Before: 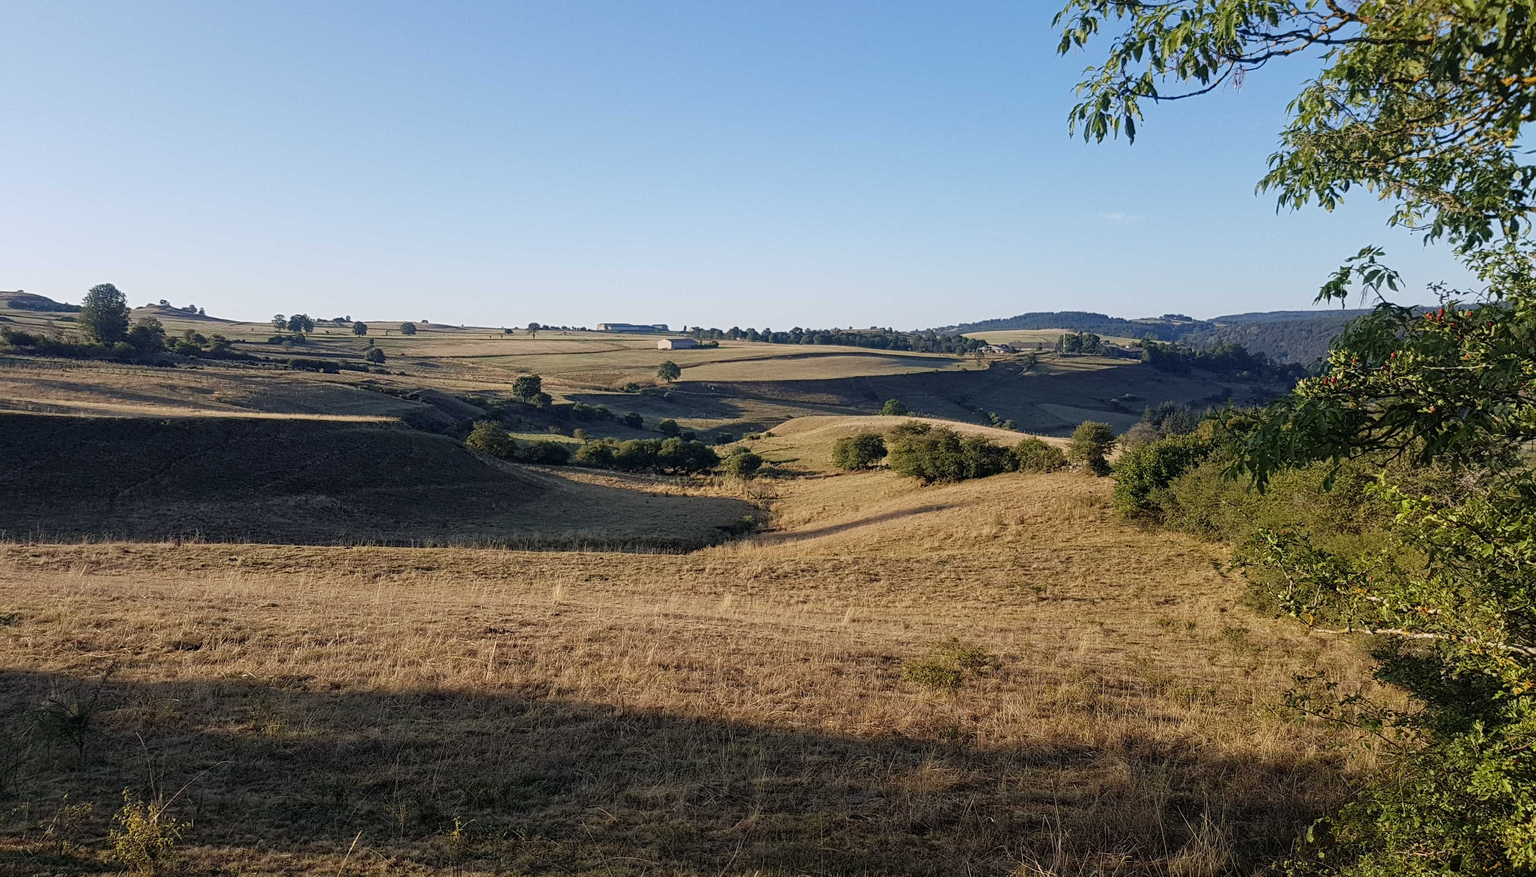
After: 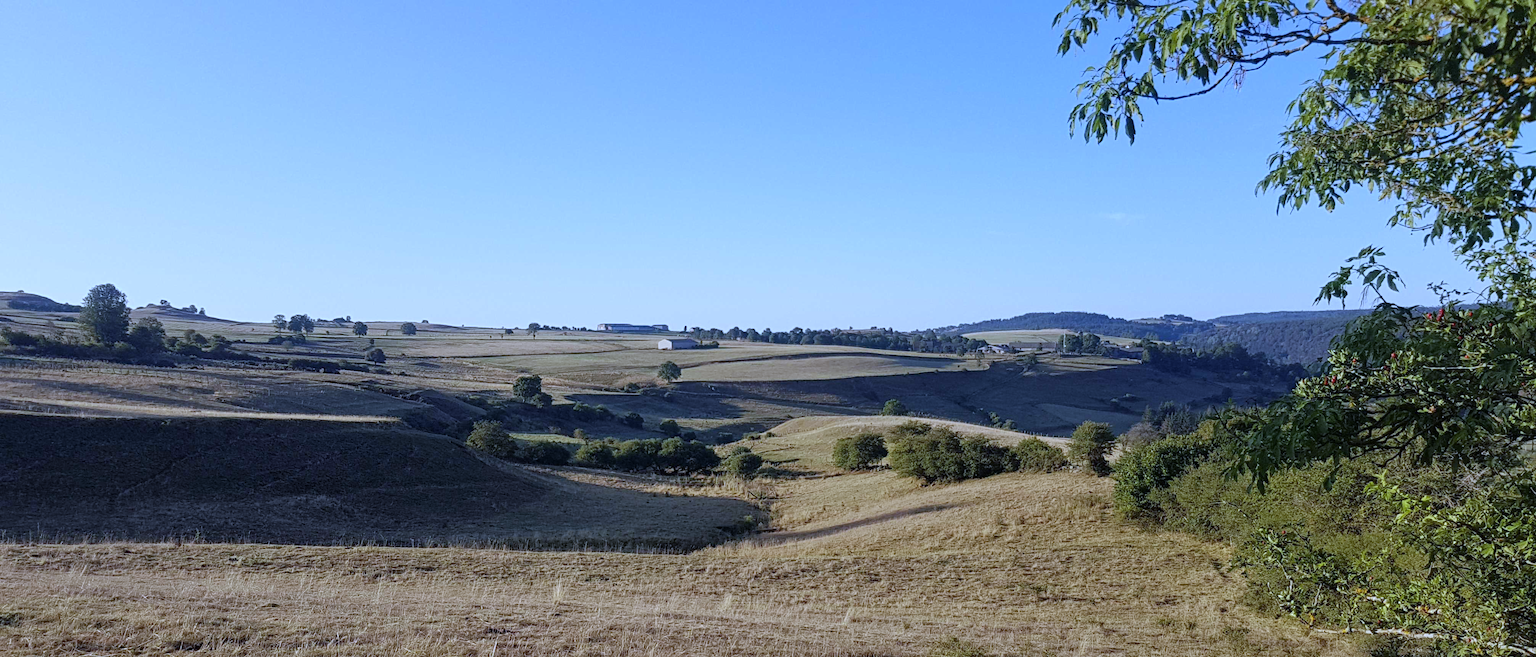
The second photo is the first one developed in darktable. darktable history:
white balance: red 0.871, blue 1.249
crop: bottom 24.967%
